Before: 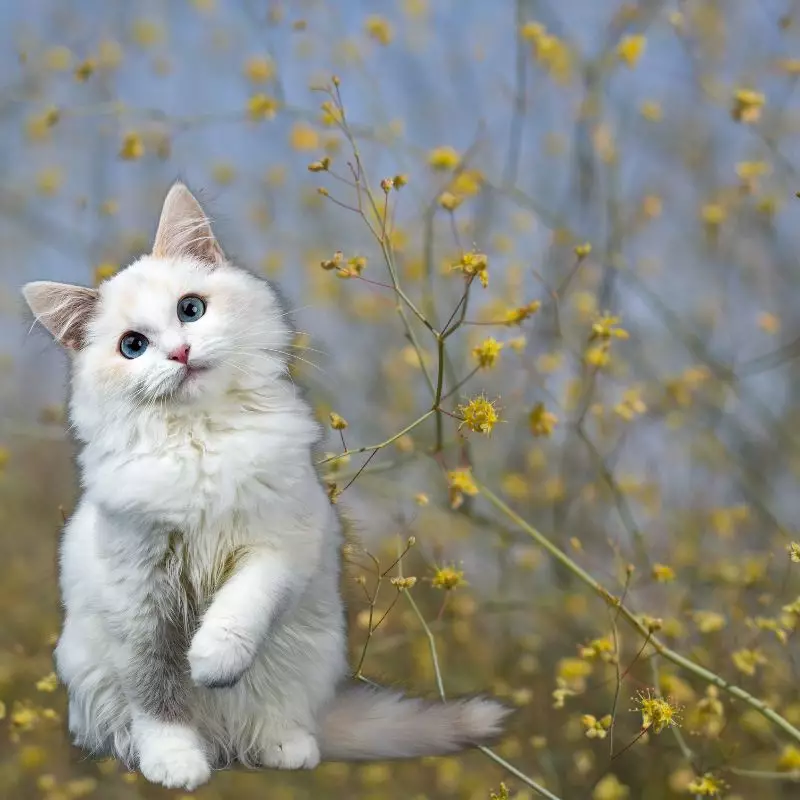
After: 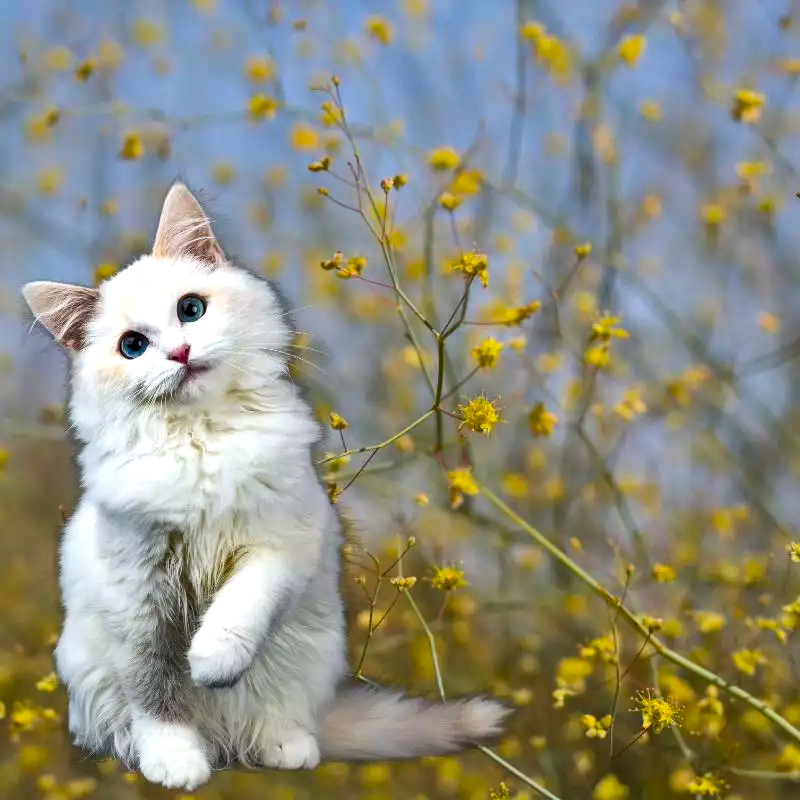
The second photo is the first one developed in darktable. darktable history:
tone equalizer: -8 EV -0.417 EV, -7 EV -0.389 EV, -6 EV -0.333 EV, -5 EV -0.222 EV, -3 EV 0.222 EV, -2 EV 0.333 EV, -1 EV 0.389 EV, +0 EV 0.417 EV, edges refinement/feathering 500, mask exposure compensation -1.57 EV, preserve details no
contrast brightness saturation: contrast 0.08, saturation 0.02
exposure: black level correction 0.001, compensate highlight preservation false
shadows and highlights: shadows 43.71, white point adjustment -1.46, soften with gaussian
color balance rgb: perceptual saturation grading › global saturation 25%, global vibrance 20%
